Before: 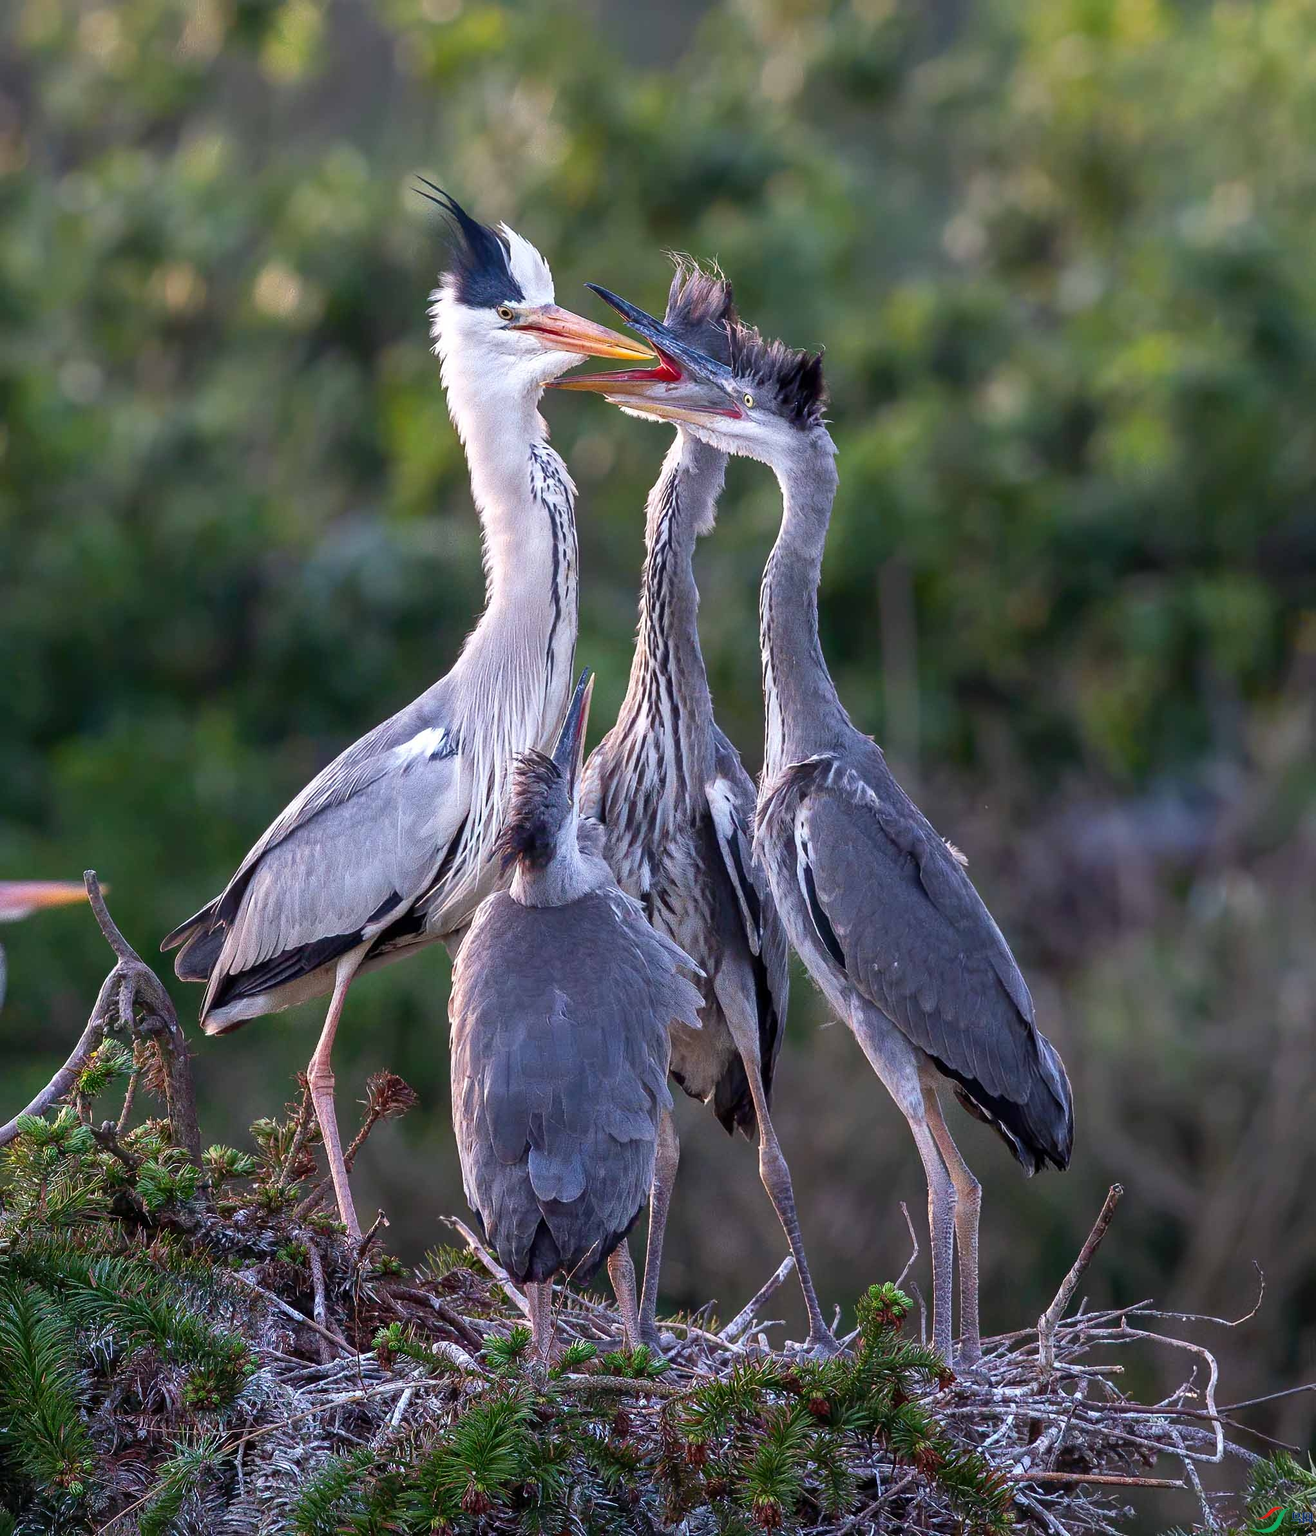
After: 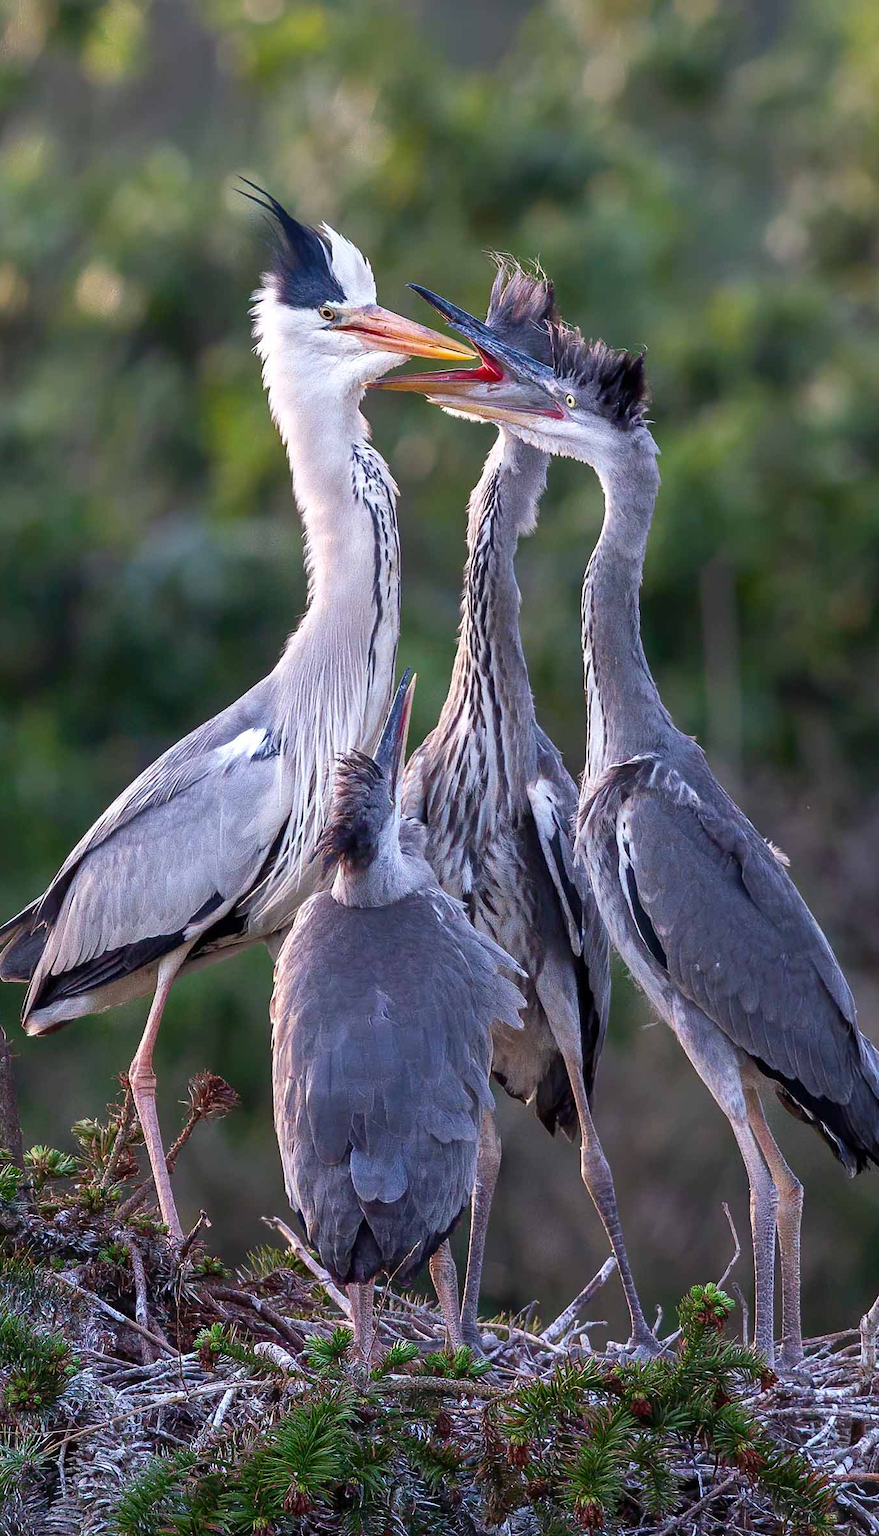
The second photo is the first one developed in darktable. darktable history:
crop and rotate: left 13.567%, right 19.615%
